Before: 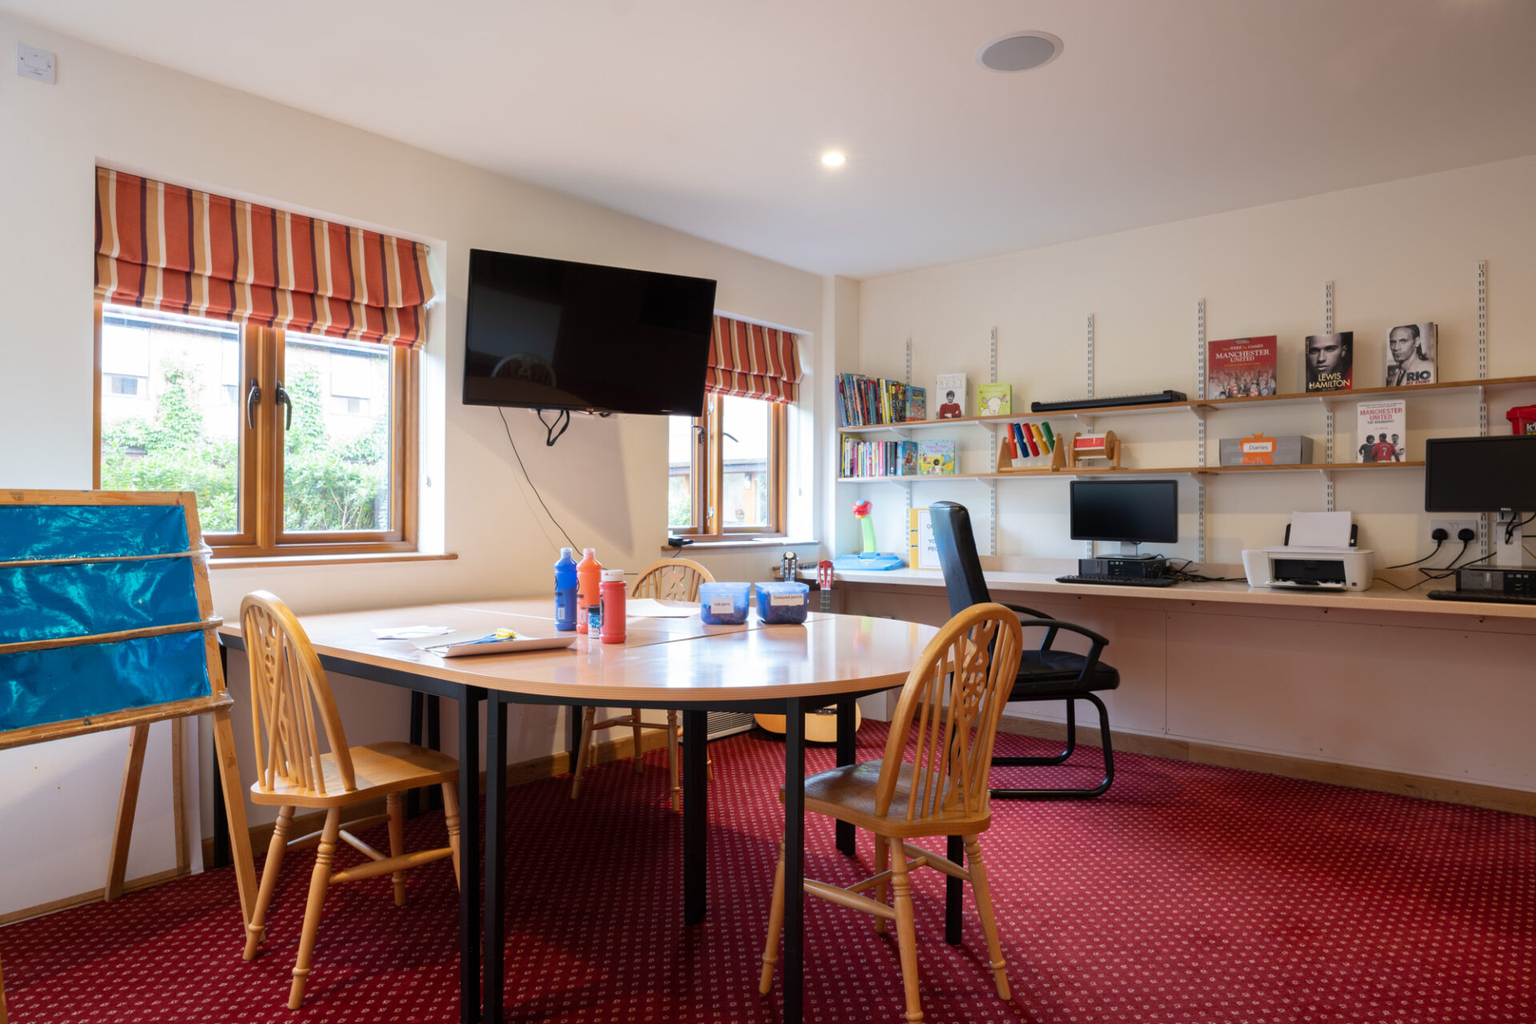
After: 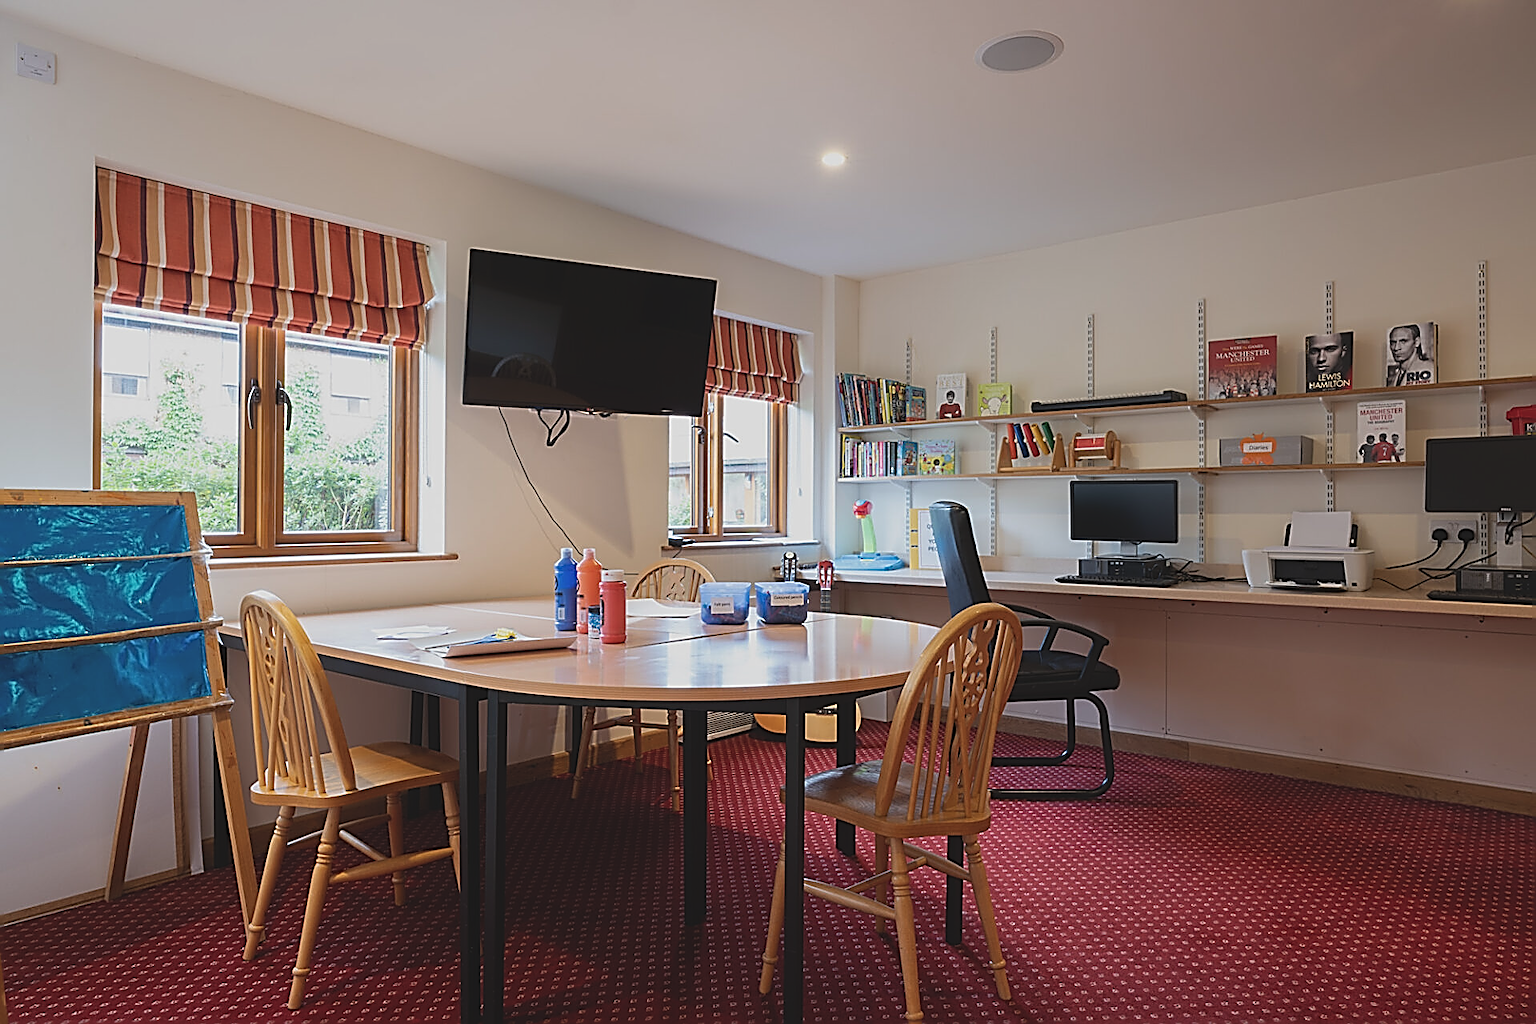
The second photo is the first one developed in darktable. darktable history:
exposure: black level correction -0.015, exposure -0.5 EV, compensate highlight preservation false
sharpen: amount 2
